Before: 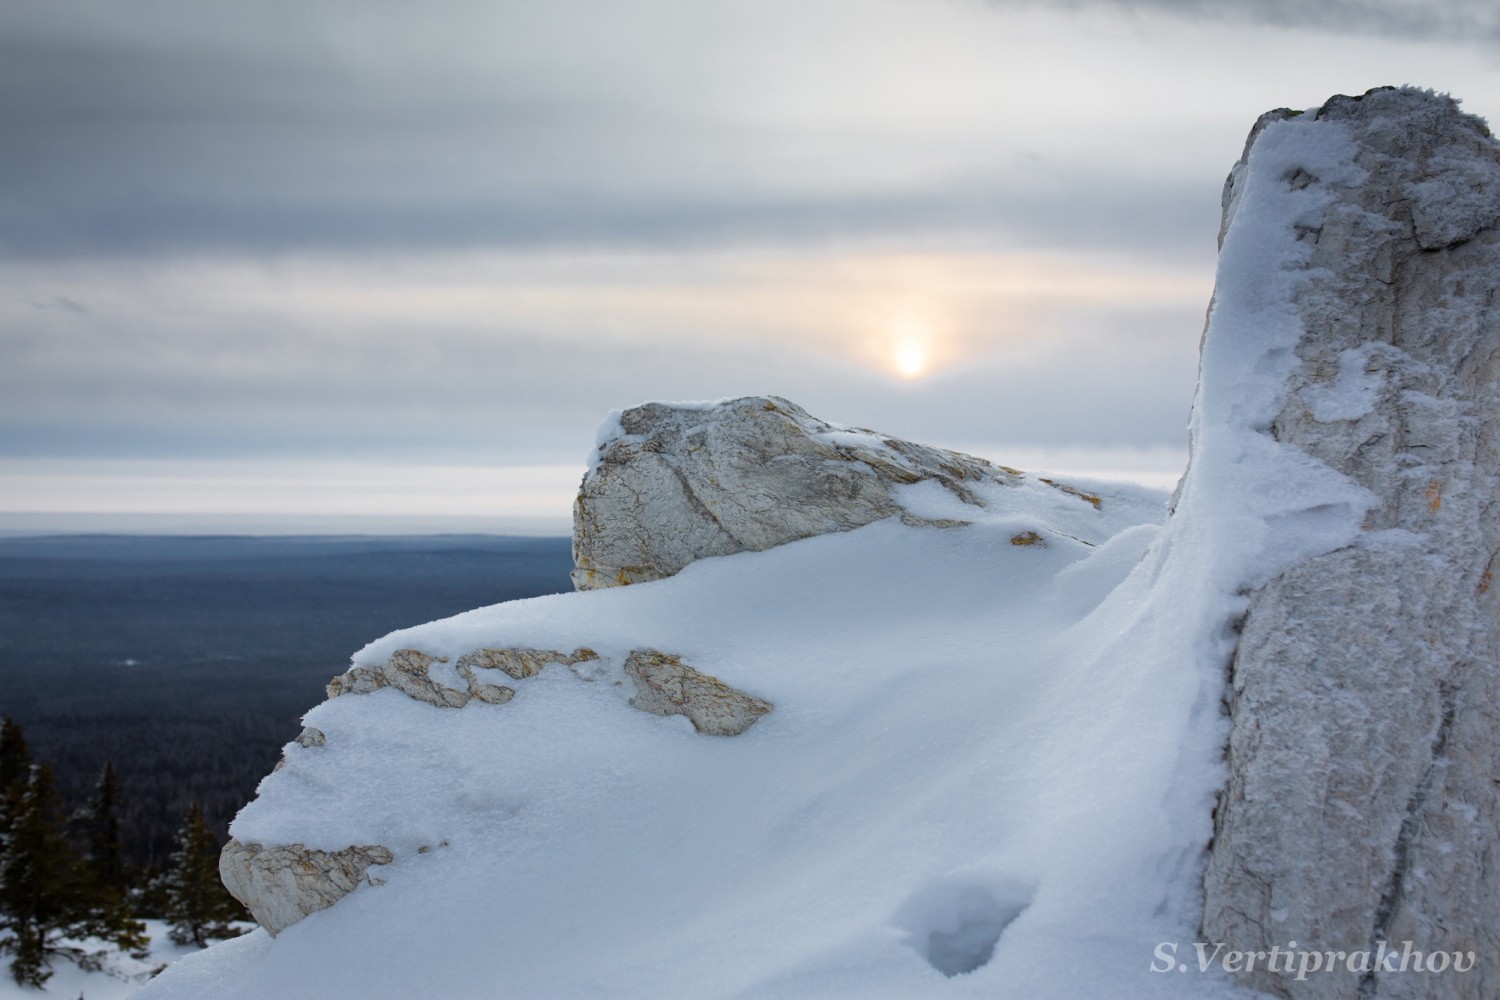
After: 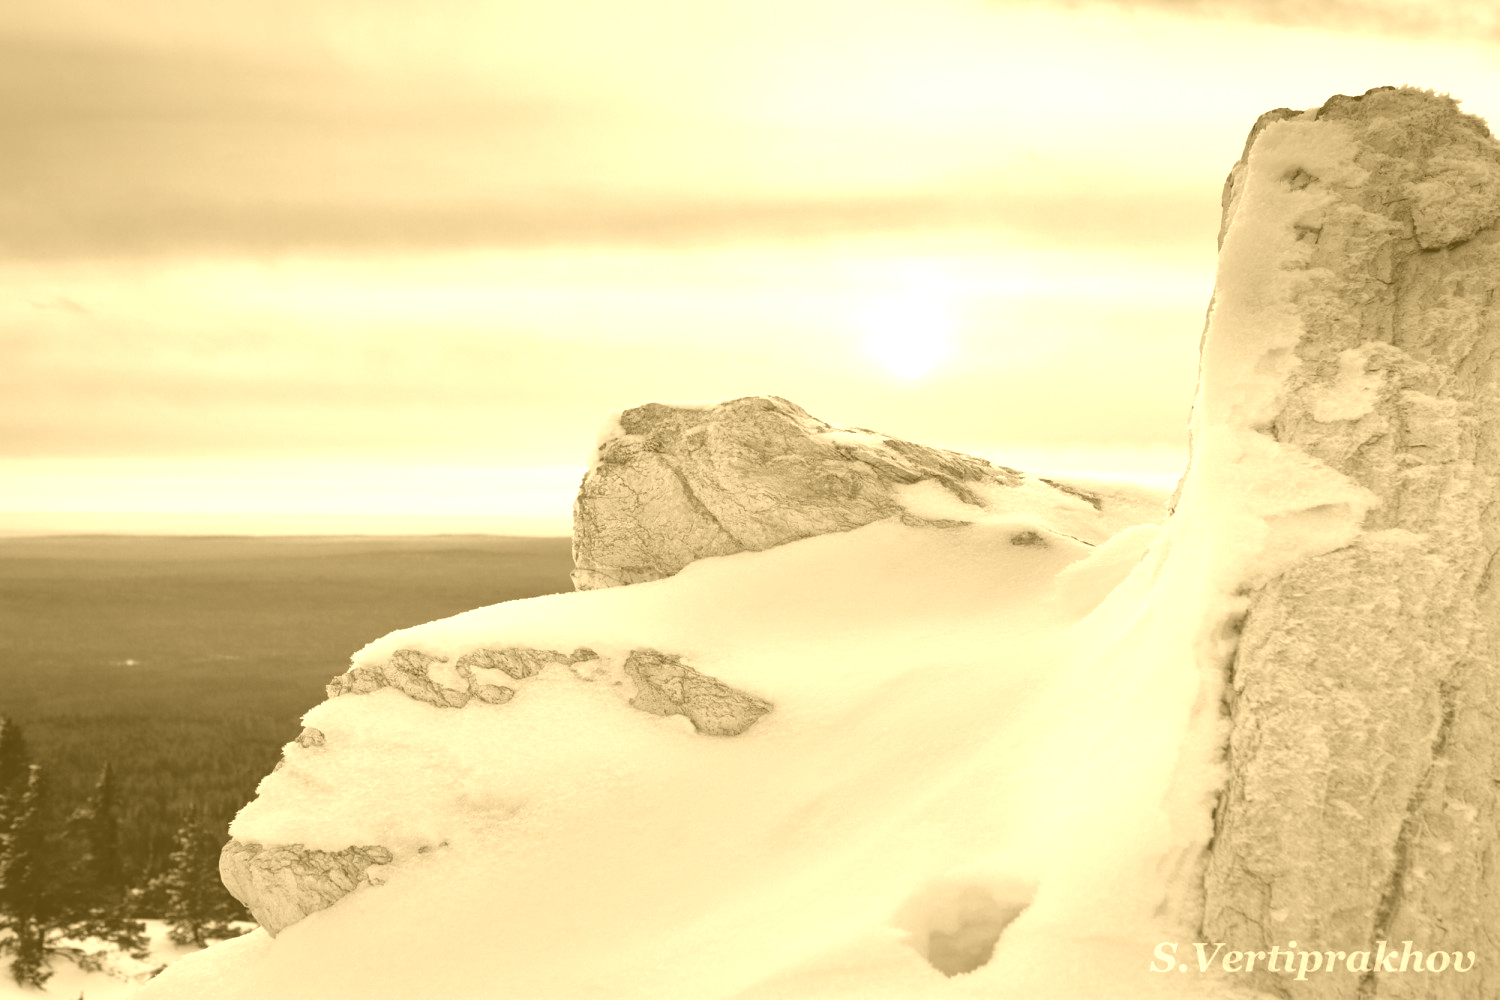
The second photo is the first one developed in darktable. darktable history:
colorize: hue 36°, source mix 100%
shadows and highlights: shadows 12, white point adjustment 1.2, soften with gaussian
color balance rgb: perceptual saturation grading › global saturation -3%
